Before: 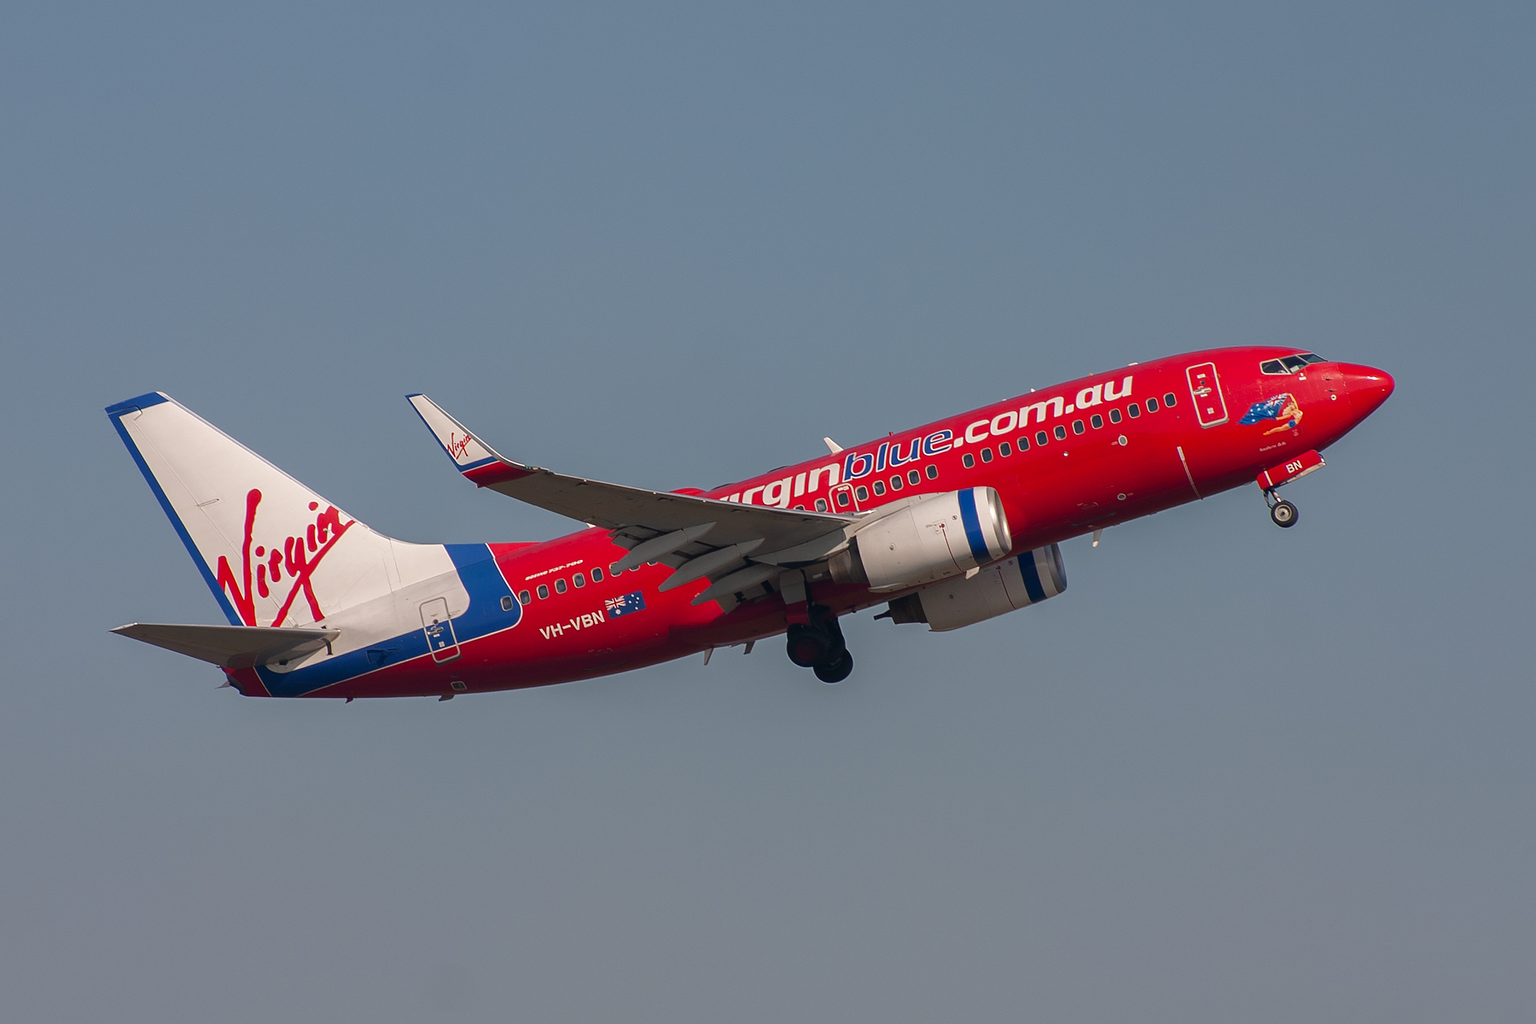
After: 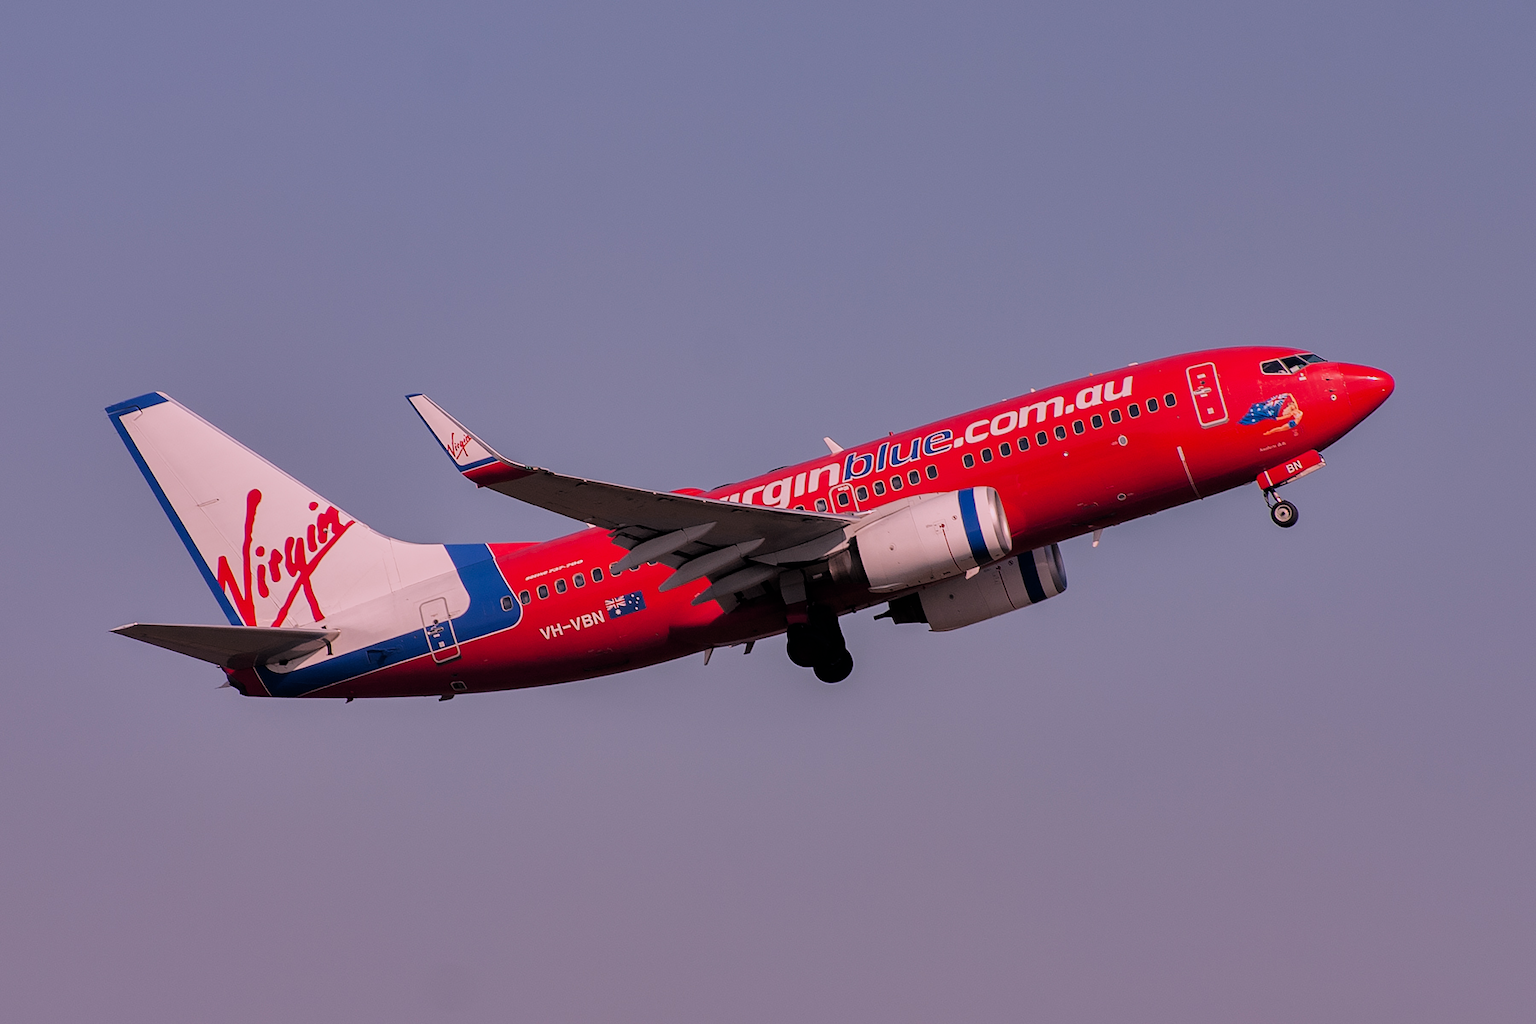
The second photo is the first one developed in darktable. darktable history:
white balance: red 1.188, blue 1.11
filmic rgb: black relative exposure -5 EV, hardness 2.88, contrast 1.2
shadows and highlights: white point adjustment -3.64, highlights -63.34, highlights color adjustment 42%, soften with gaussian
